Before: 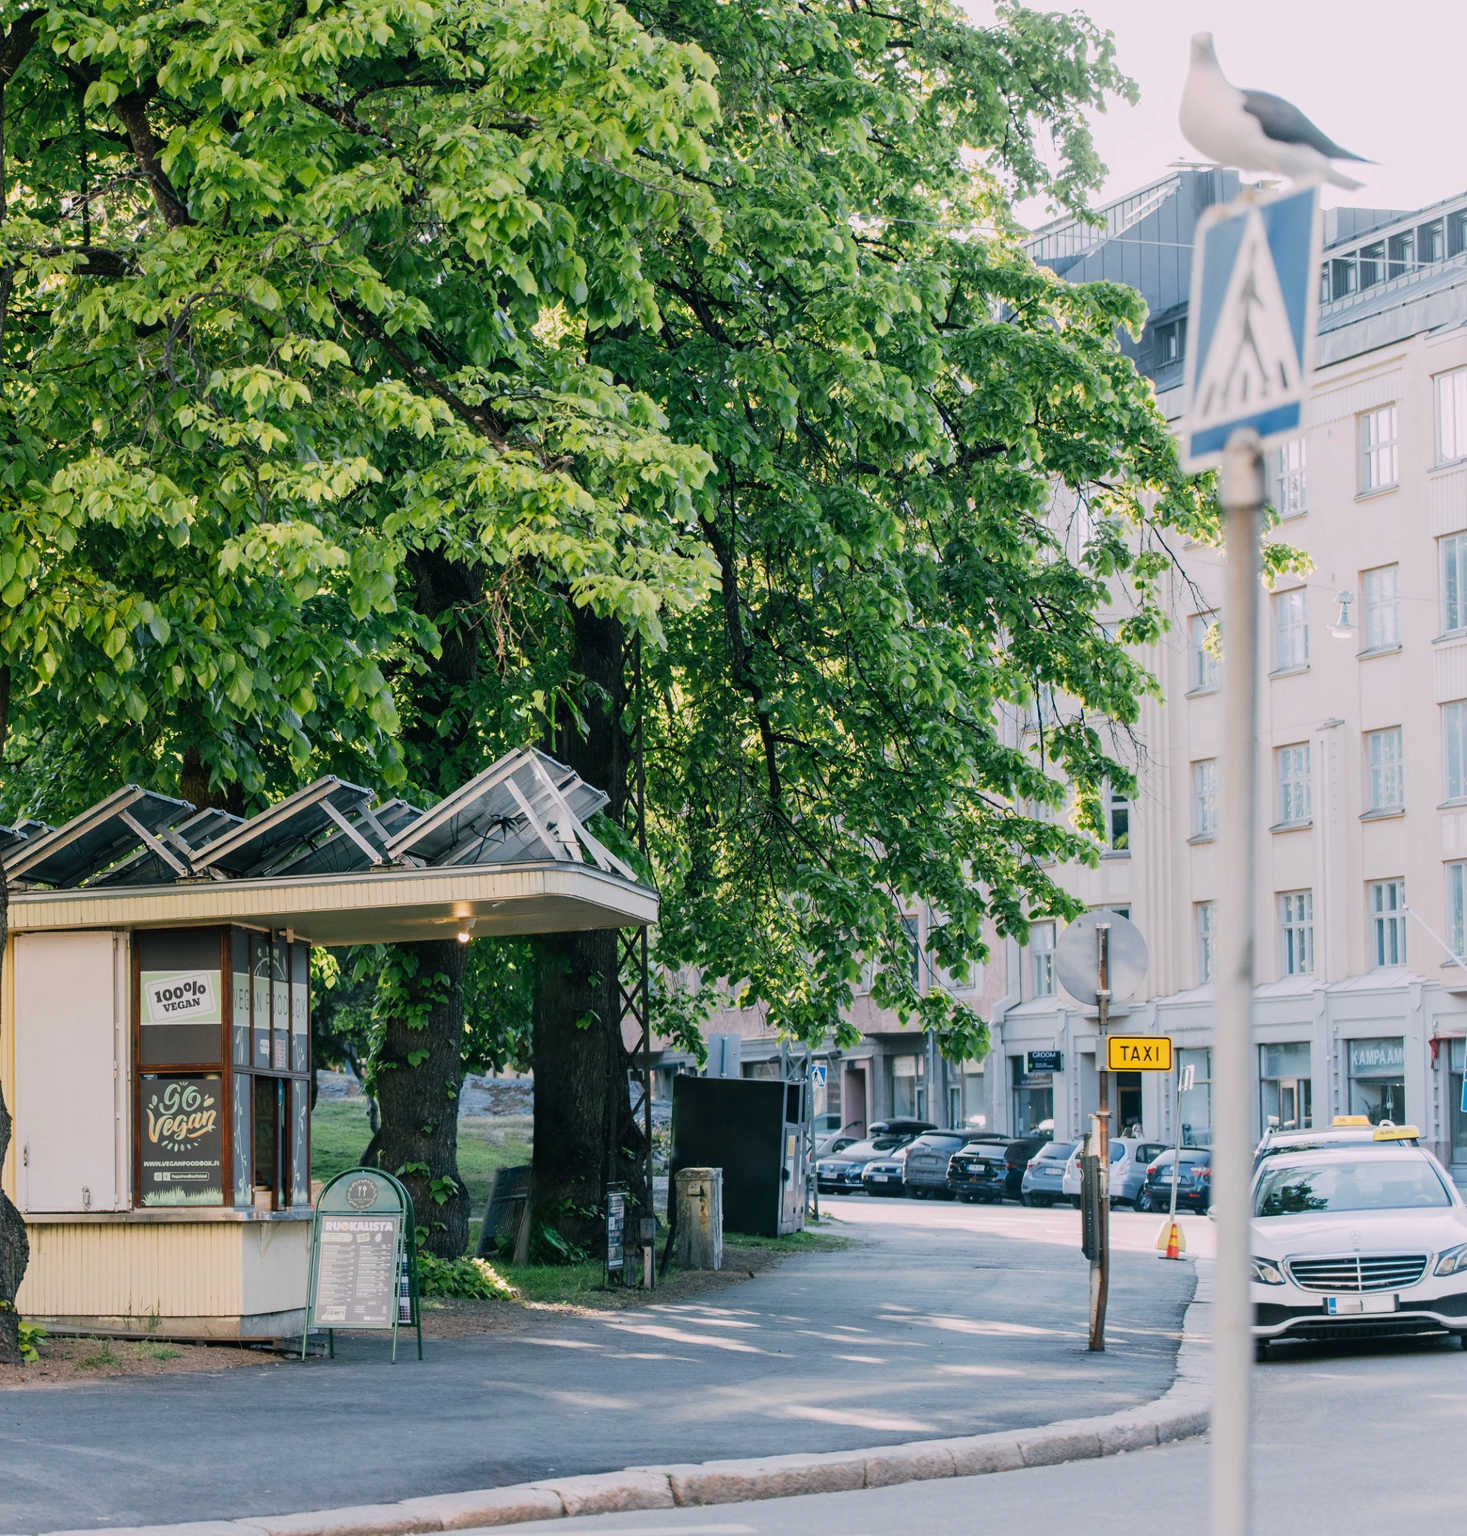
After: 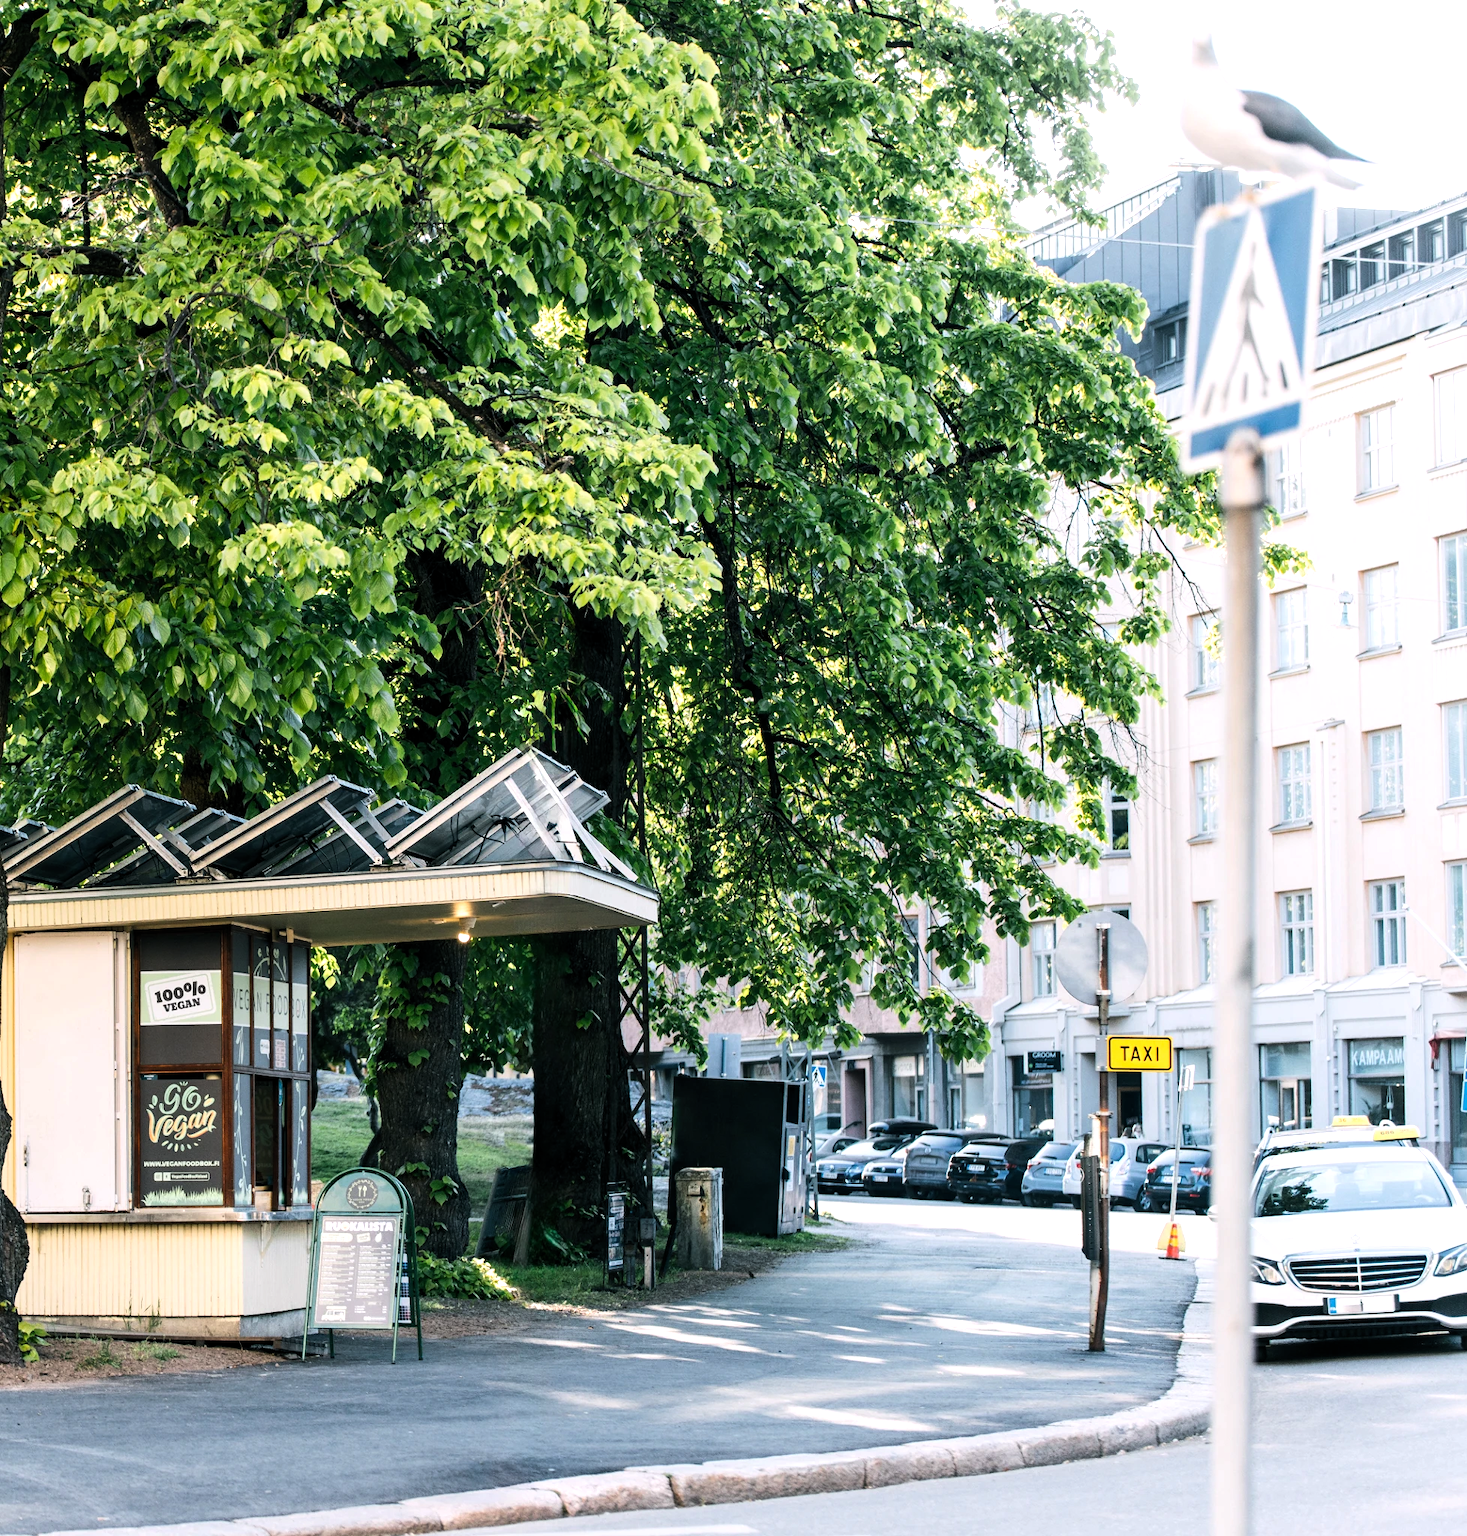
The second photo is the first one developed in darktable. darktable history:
levels: levels [0.016, 0.492, 0.969]
tone equalizer: -8 EV -0.75 EV, -7 EV -0.7 EV, -6 EV -0.6 EV, -5 EV -0.4 EV, -3 EV 0.4 EV, -2 EV 0.6 EV, -1 EV 0.7 EV, +0 EV 0.75 EV, edges refinement/feathering 500, mask exposure compensation -1.57 EV, preserve details no
